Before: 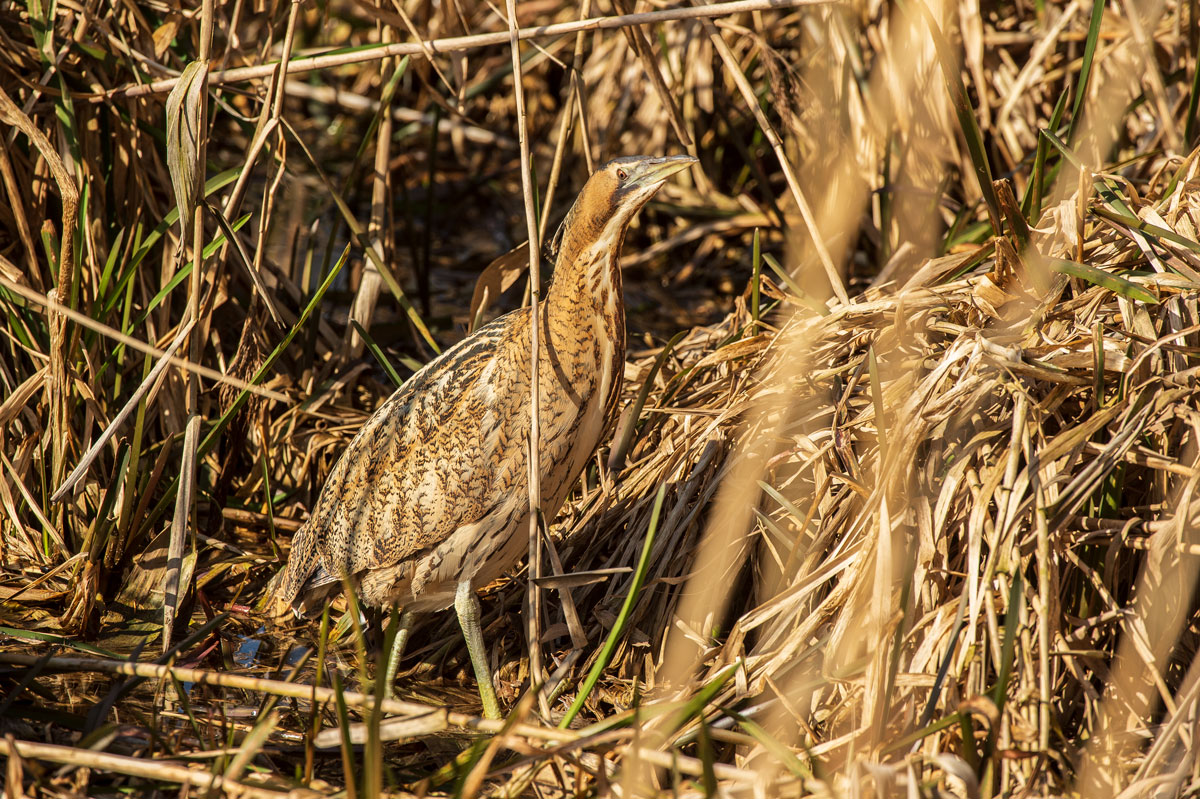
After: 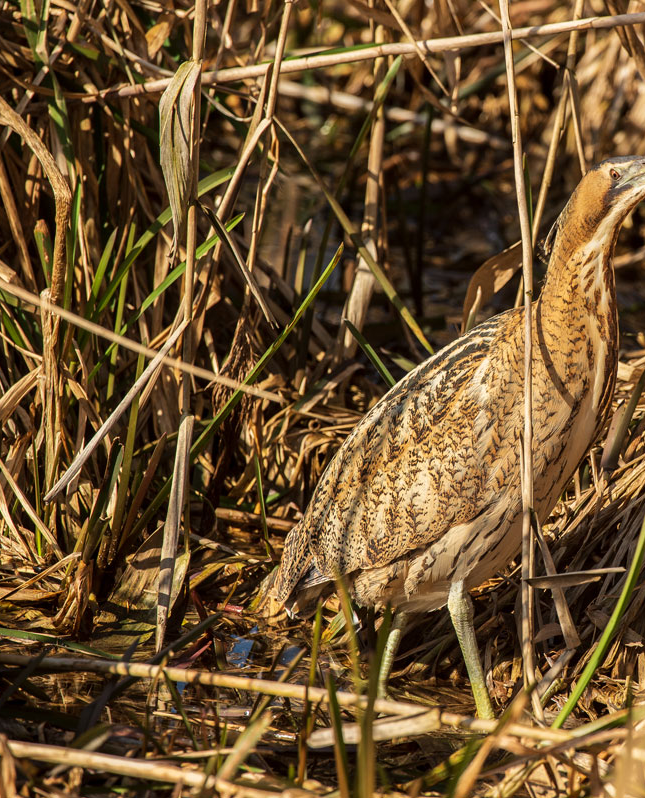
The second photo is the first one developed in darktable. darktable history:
levels: mode automatic
crop: left 0.587%, right 45.588%, bottom 0.086%
